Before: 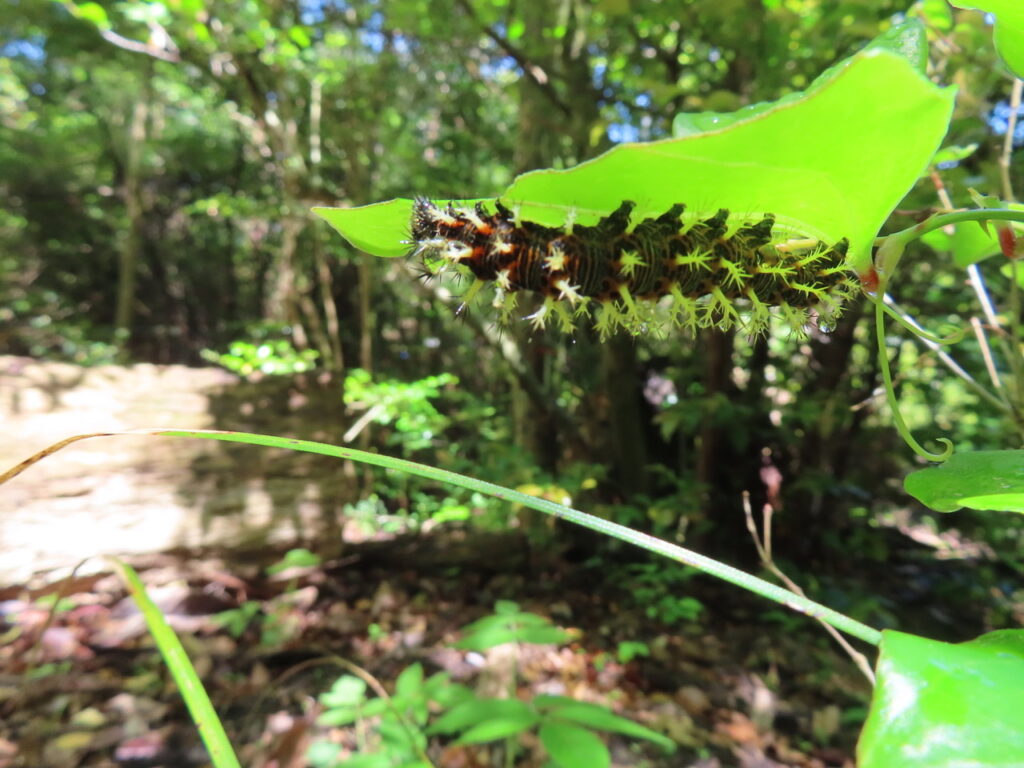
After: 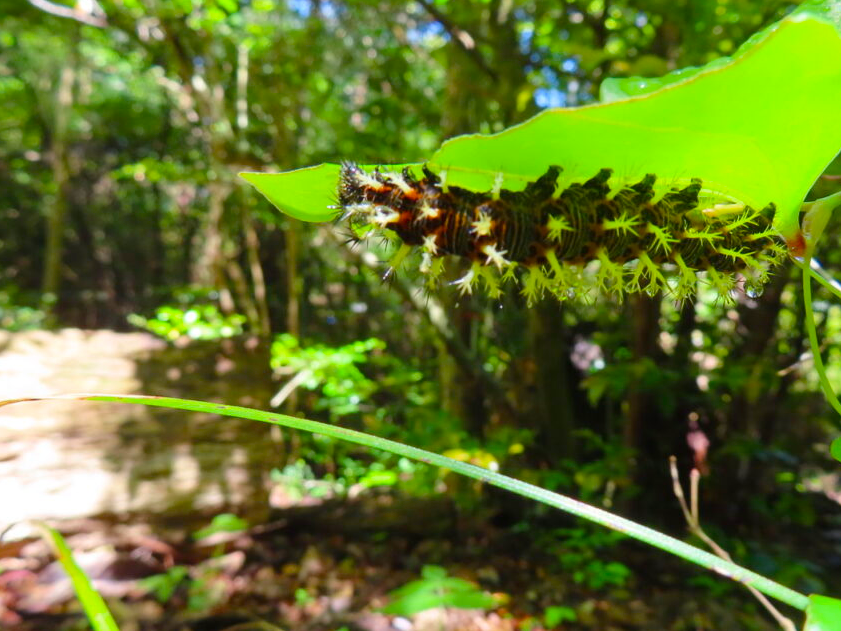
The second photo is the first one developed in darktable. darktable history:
crop and rotate: left 7.196%, top 4.574%, right 10.605%, bottom 13.178%
color balance rgb: perceptual saturation grading › global saturation 20%, perceptual saturation grading › highlights 2.68%, perceptual saturation grading › shadows 50%
